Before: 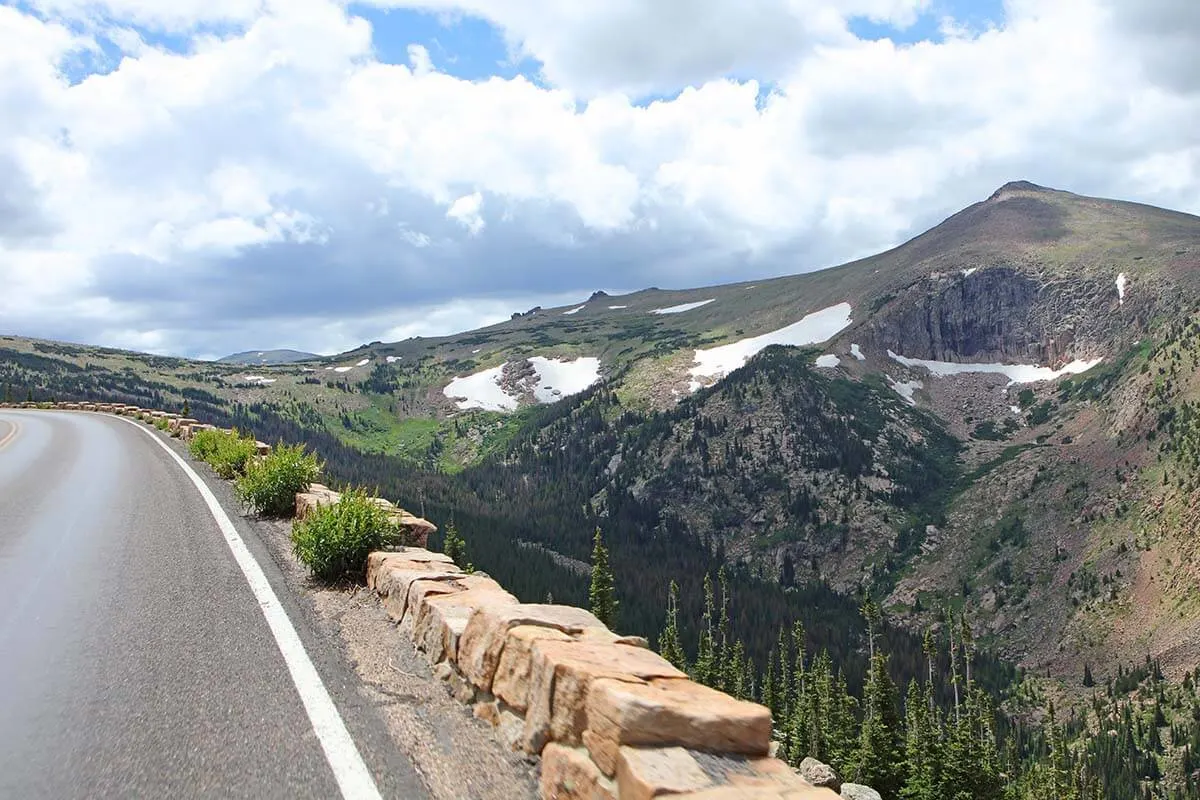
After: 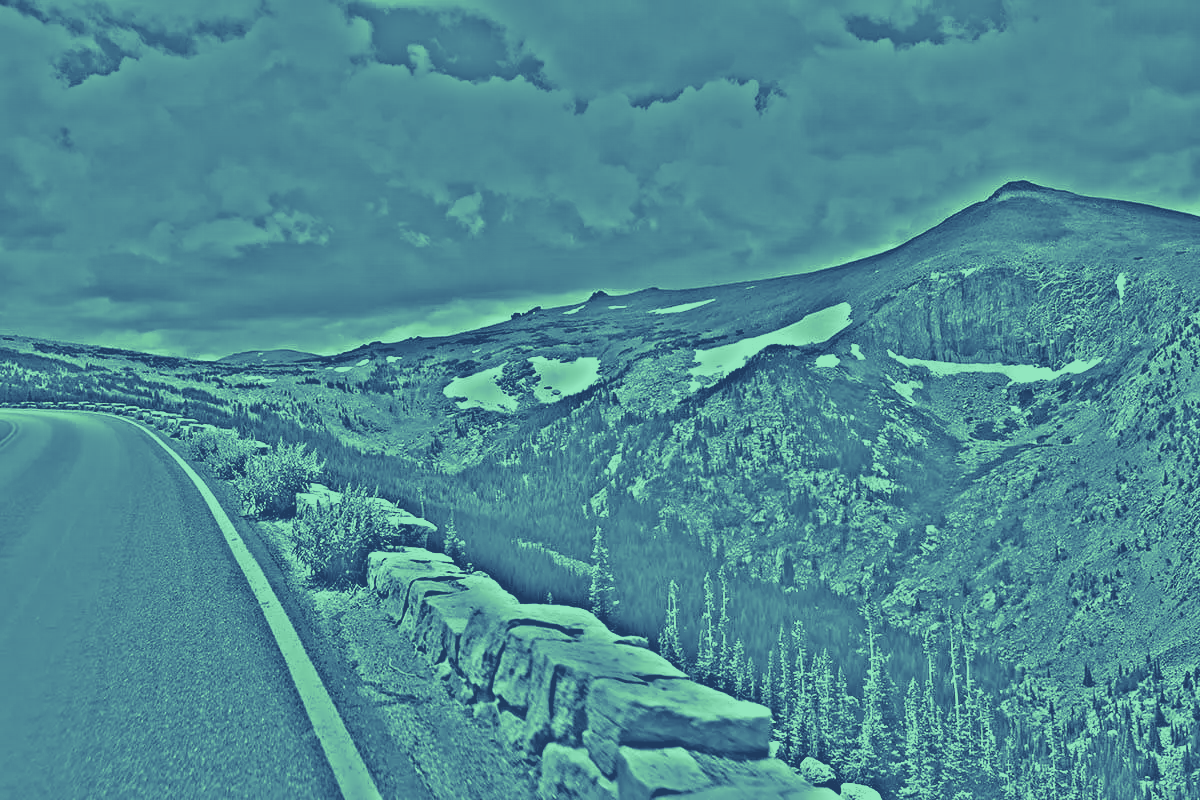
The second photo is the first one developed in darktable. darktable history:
colorize: hue 147.6°, saturation 65%, lightness 21.64%
split-toning: shadows › hue 242.67°, shadows › saturation 0.733, highlights › hue 45.33°, highlights › saturation 0.667, balance -53.304, compress 21.15%
highpass: on, module defaults
